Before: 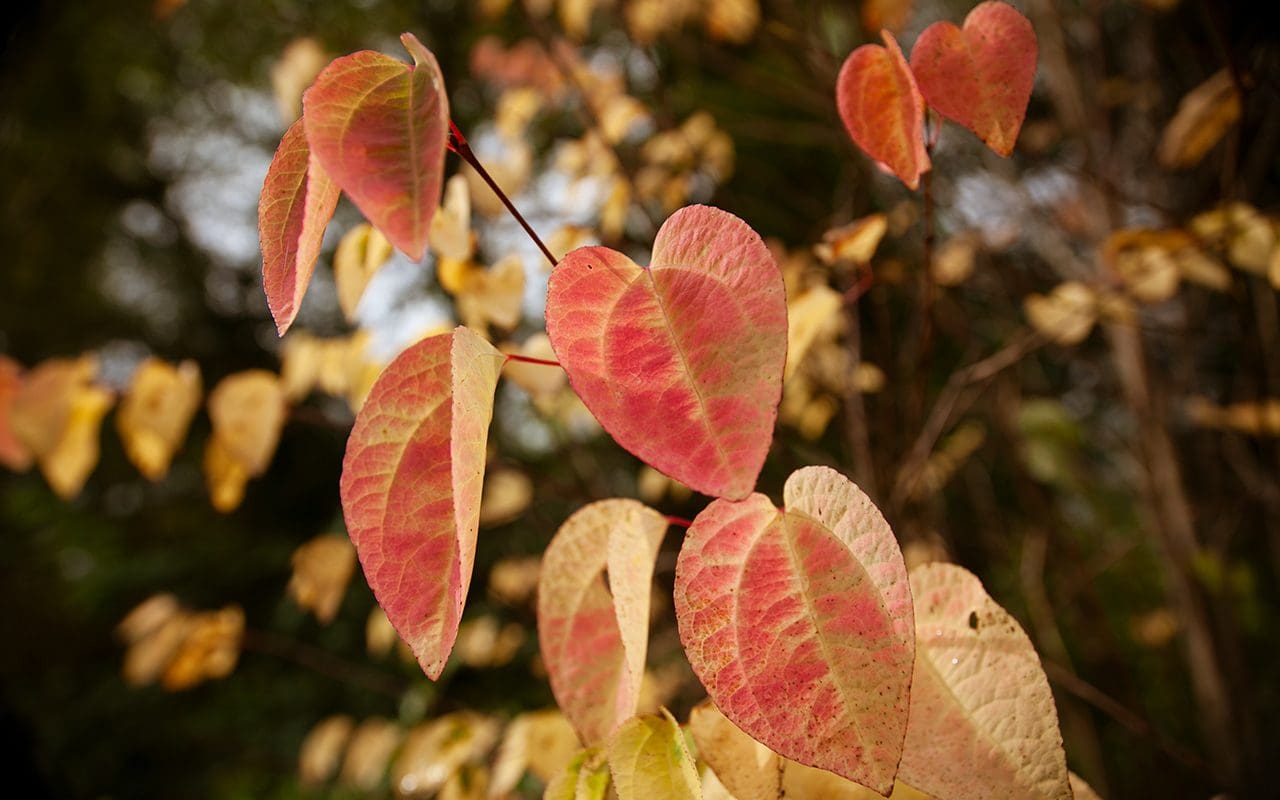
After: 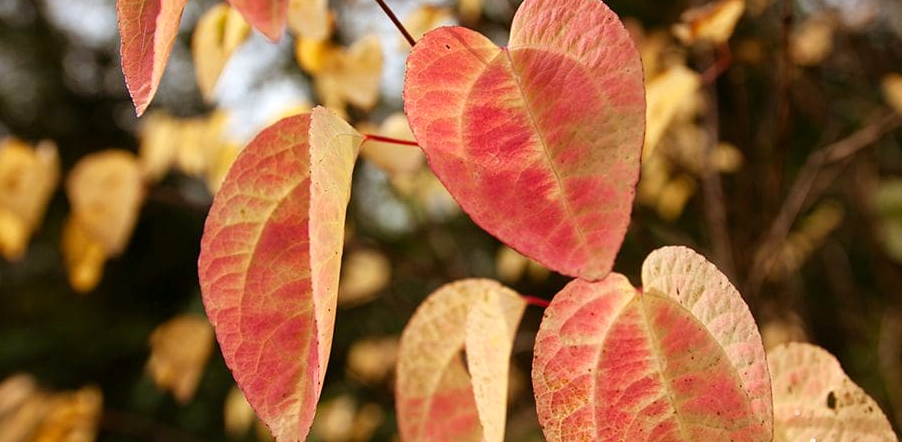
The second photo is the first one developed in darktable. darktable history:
crop: left 11.161%, top 27.503%, right 18.309%, bottom 17.245%
levels: levels [0, 0.474, 0.947]
